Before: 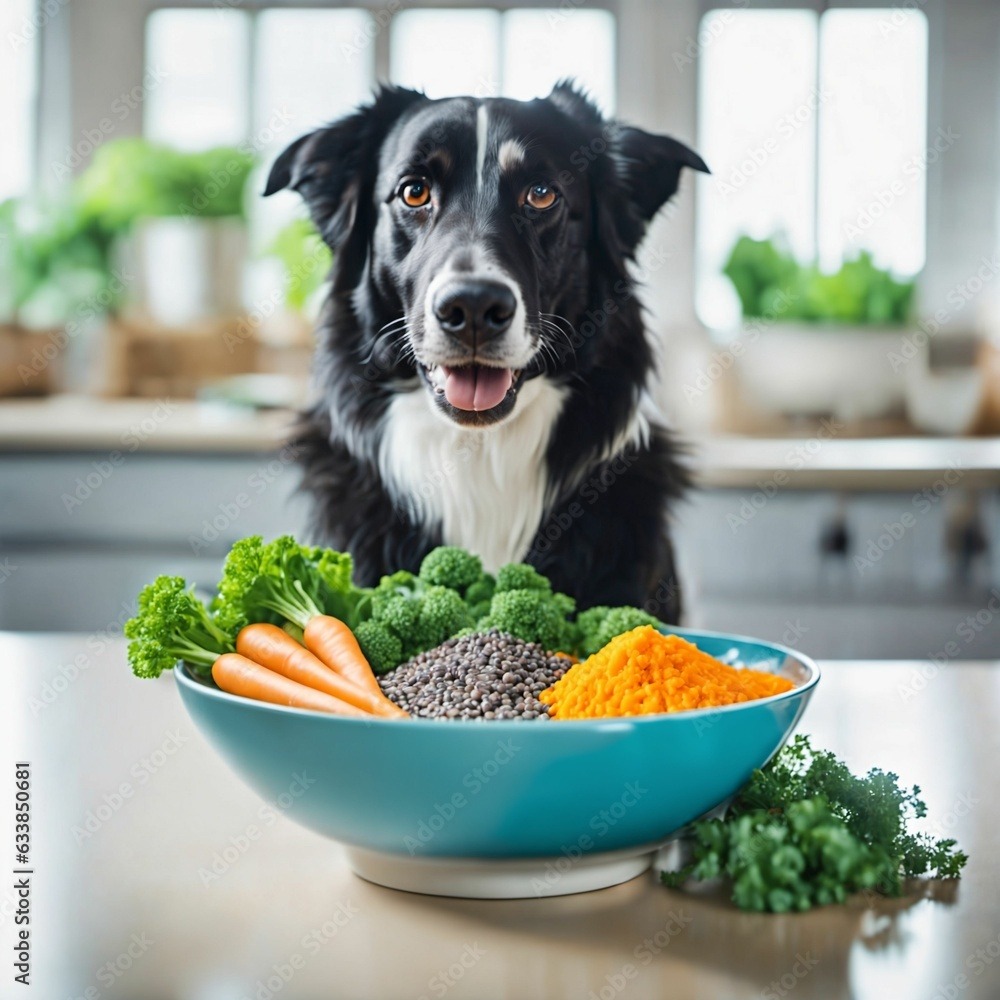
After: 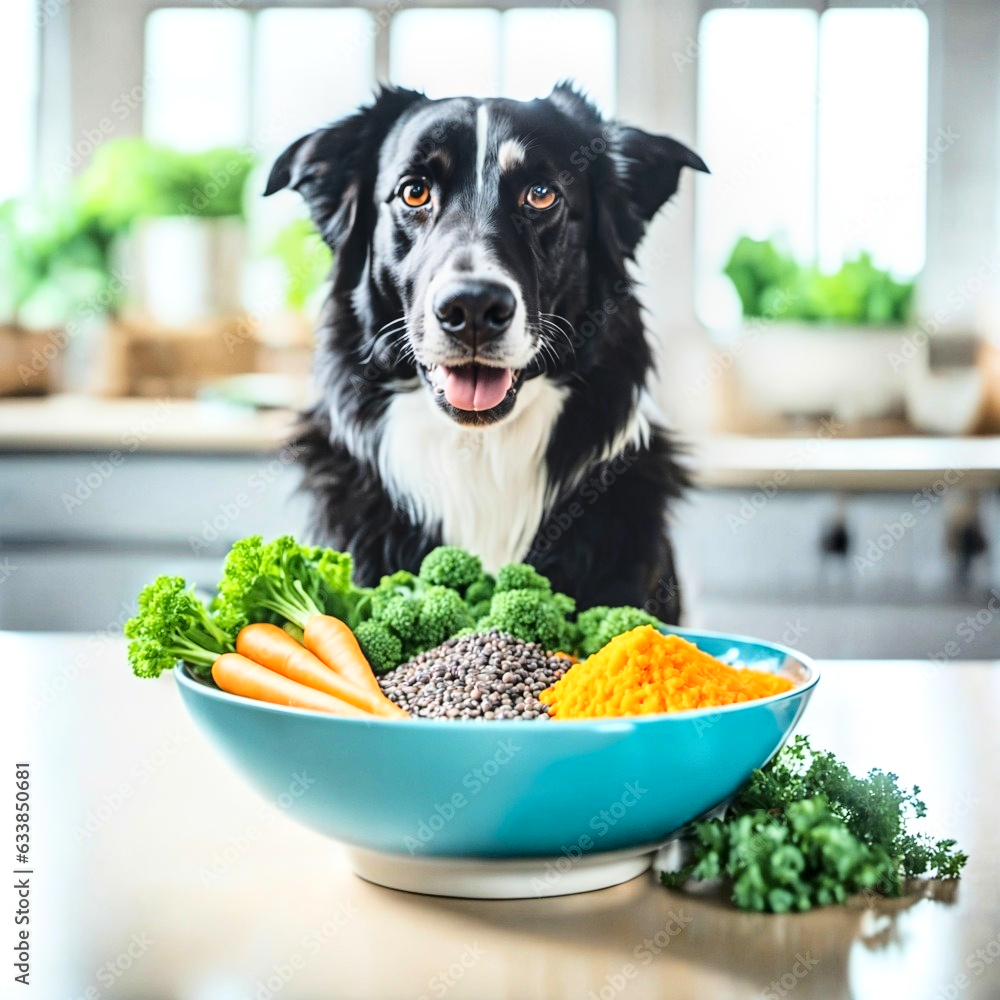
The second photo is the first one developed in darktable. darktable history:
tone equalizer: on, module defaults
base curve: curves: ch0 [(0, 0) (0.028, 0.03) (0.121, 0.232) (0.46, 0.748) (0.859, 0.968) (1, 1)]
local contrast: on, module defaults
